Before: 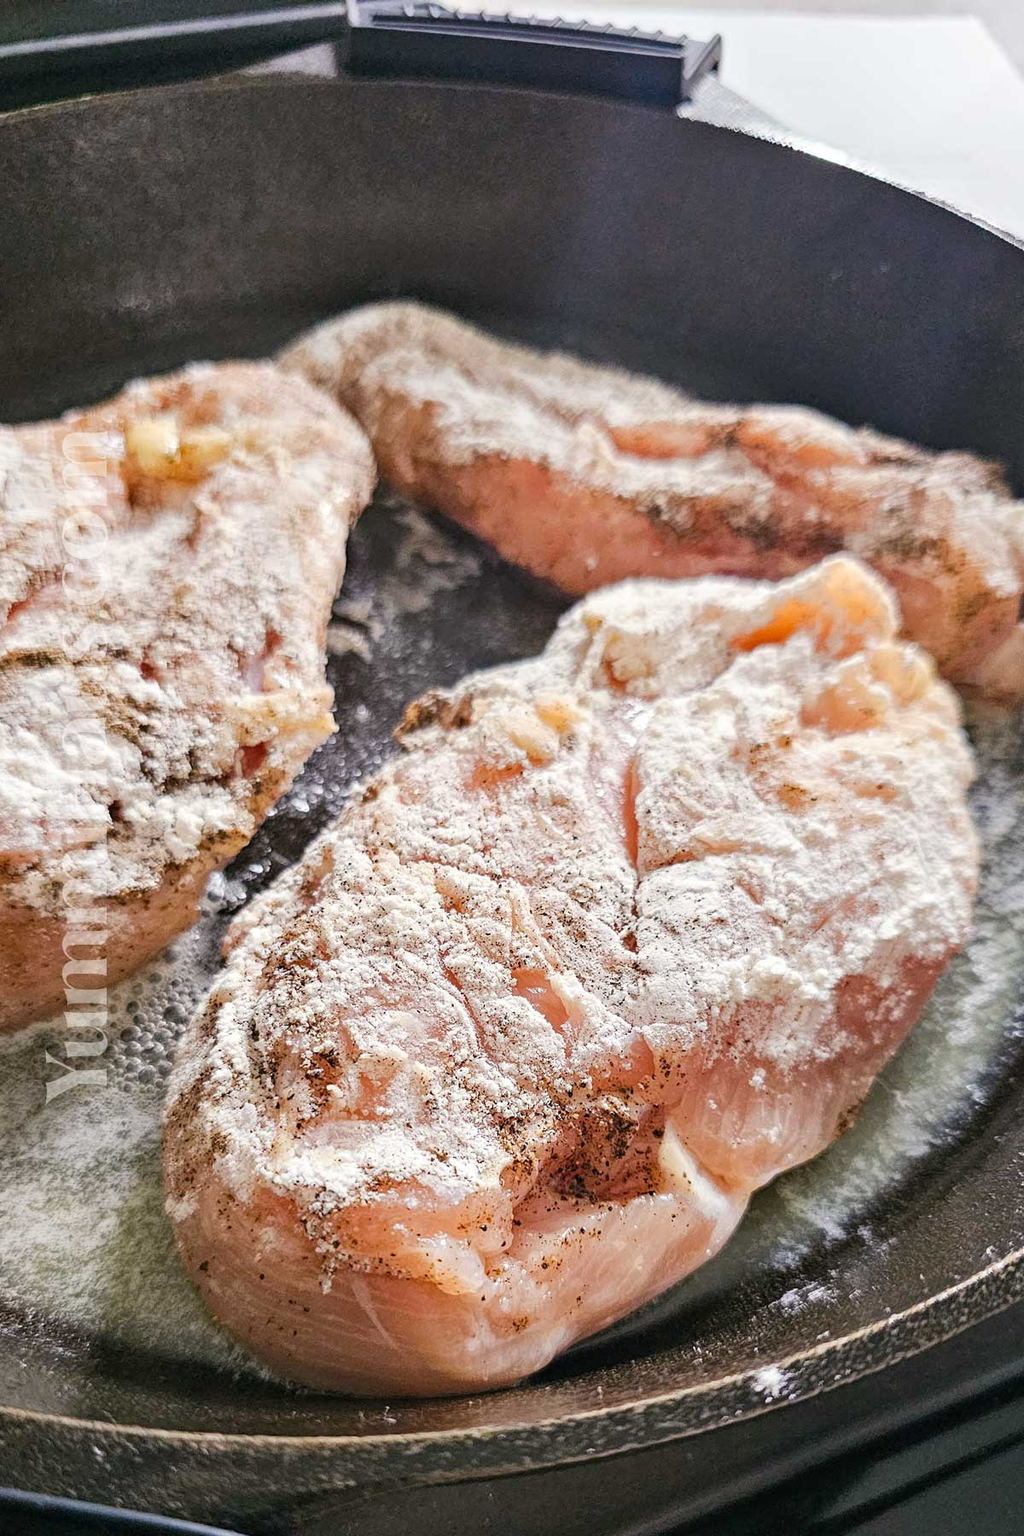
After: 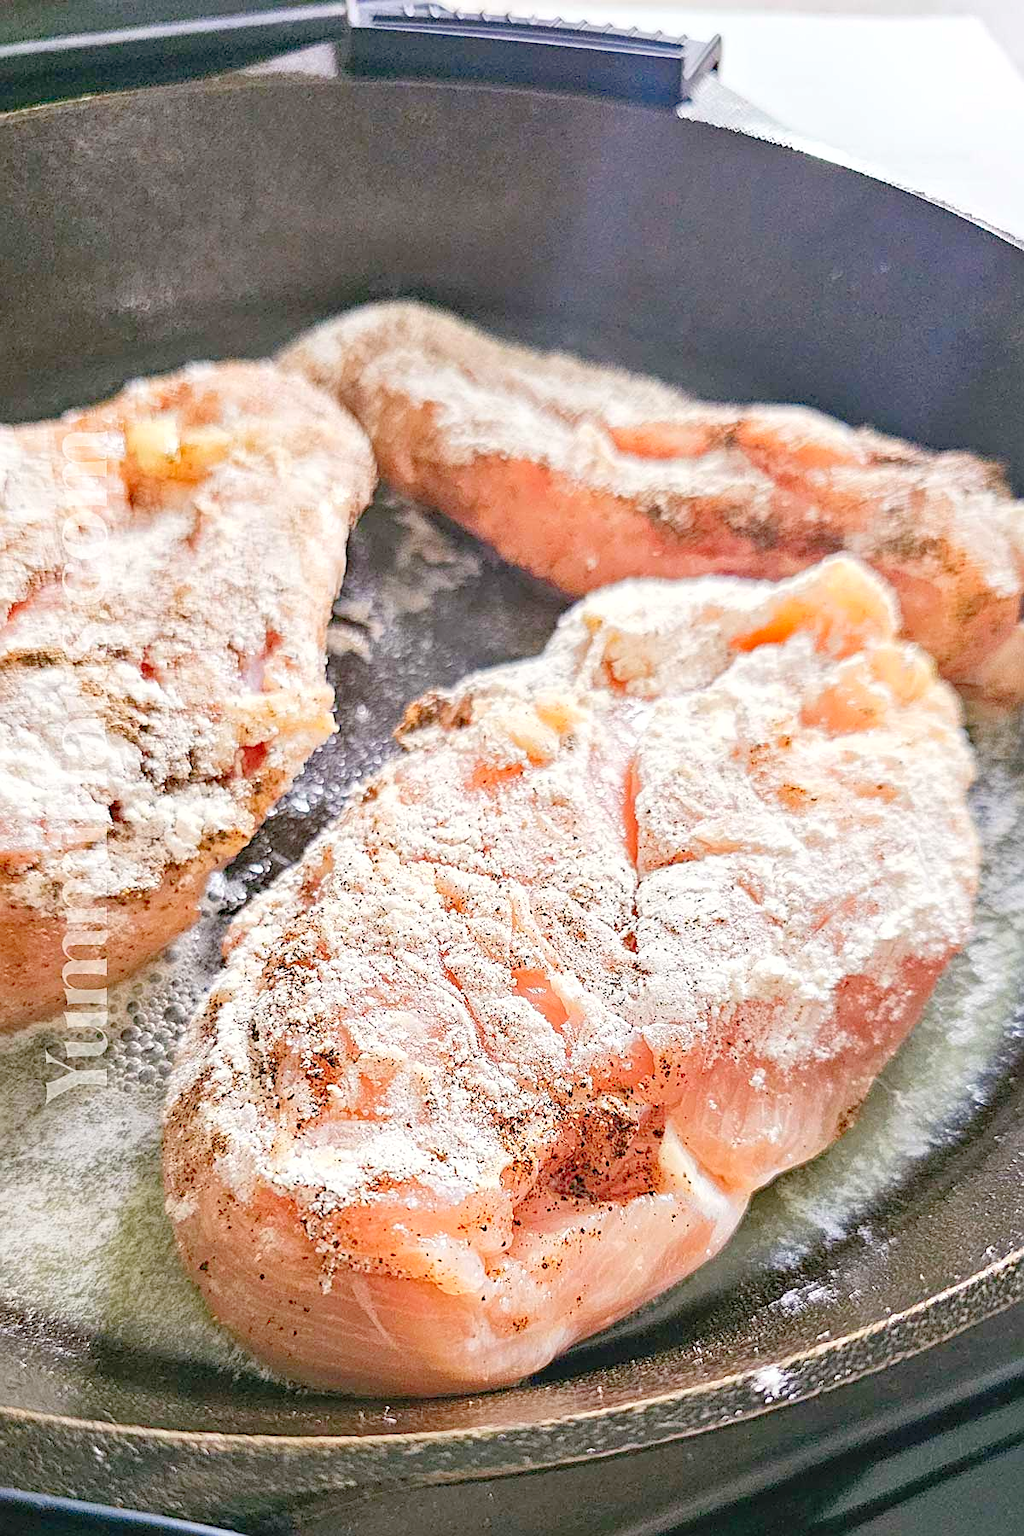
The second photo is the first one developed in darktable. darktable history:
sharpen: amount 0.575
fill light: on, module defaults
levels: levels [0, 0.397, 0.955]
